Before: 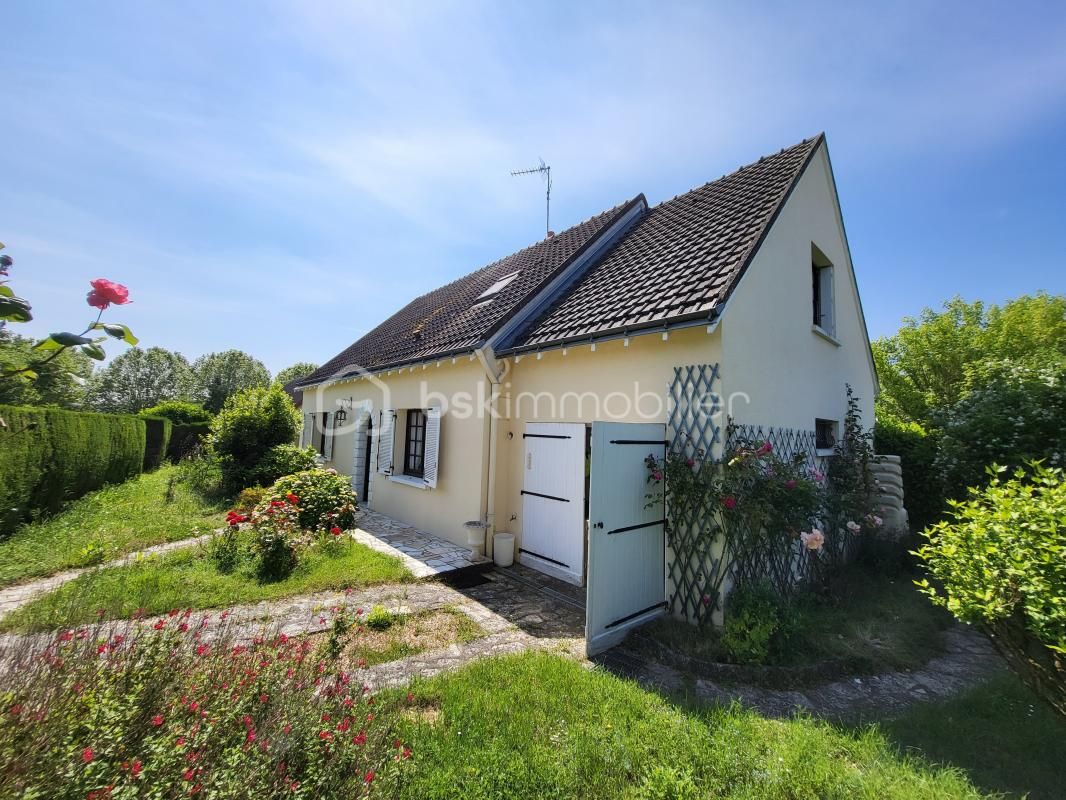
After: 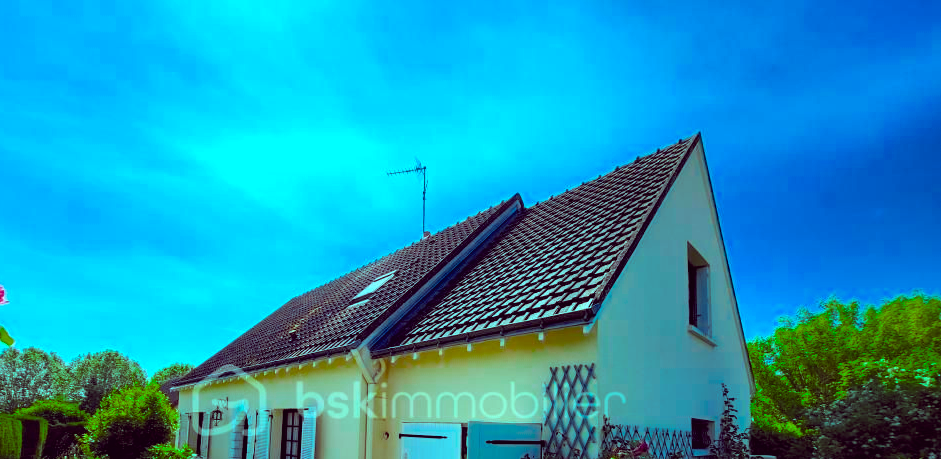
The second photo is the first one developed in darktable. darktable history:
crop and rotate: left 11.646%, bottom 42.606%
color balance rgb: highlights gain › chroma 7.569%, highlights gain › hue 186.6°, global offset › chroma 0.277%, global offset › hue 317.57°, linear chroma grading › shadows -30.51%, linear chroma grading › global chroma 35.203%, perceptual saturation grading › global saturation 29.807%, global vibrance 9.915%, contrast 15.318%, saturation formula JzAzBz (2021)
